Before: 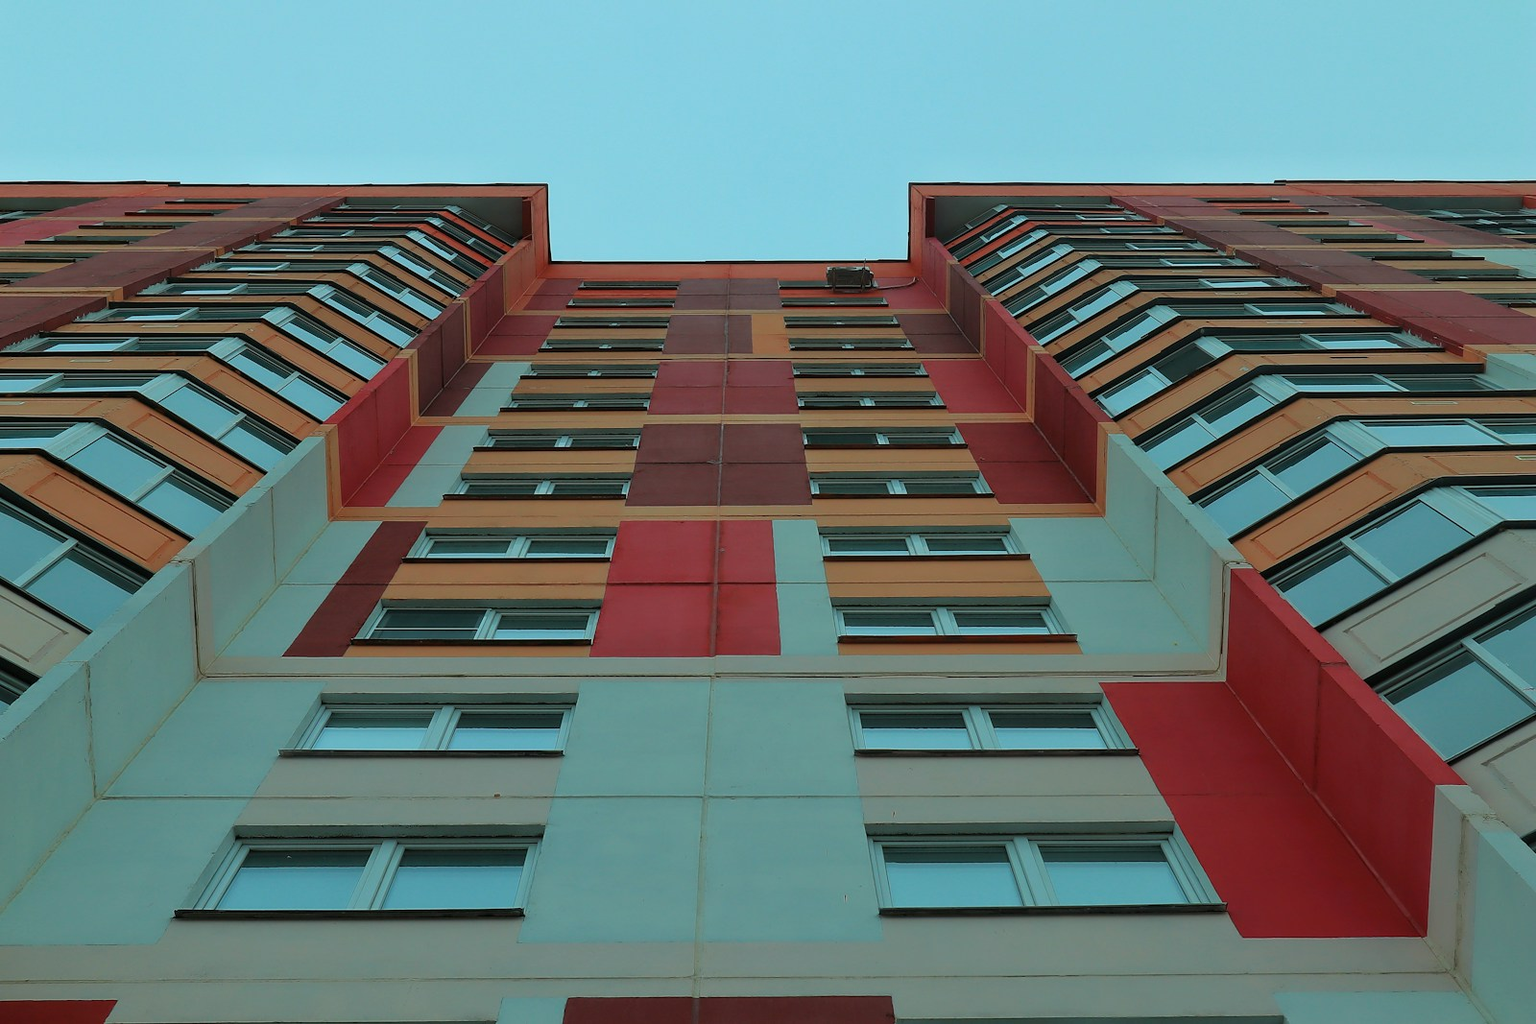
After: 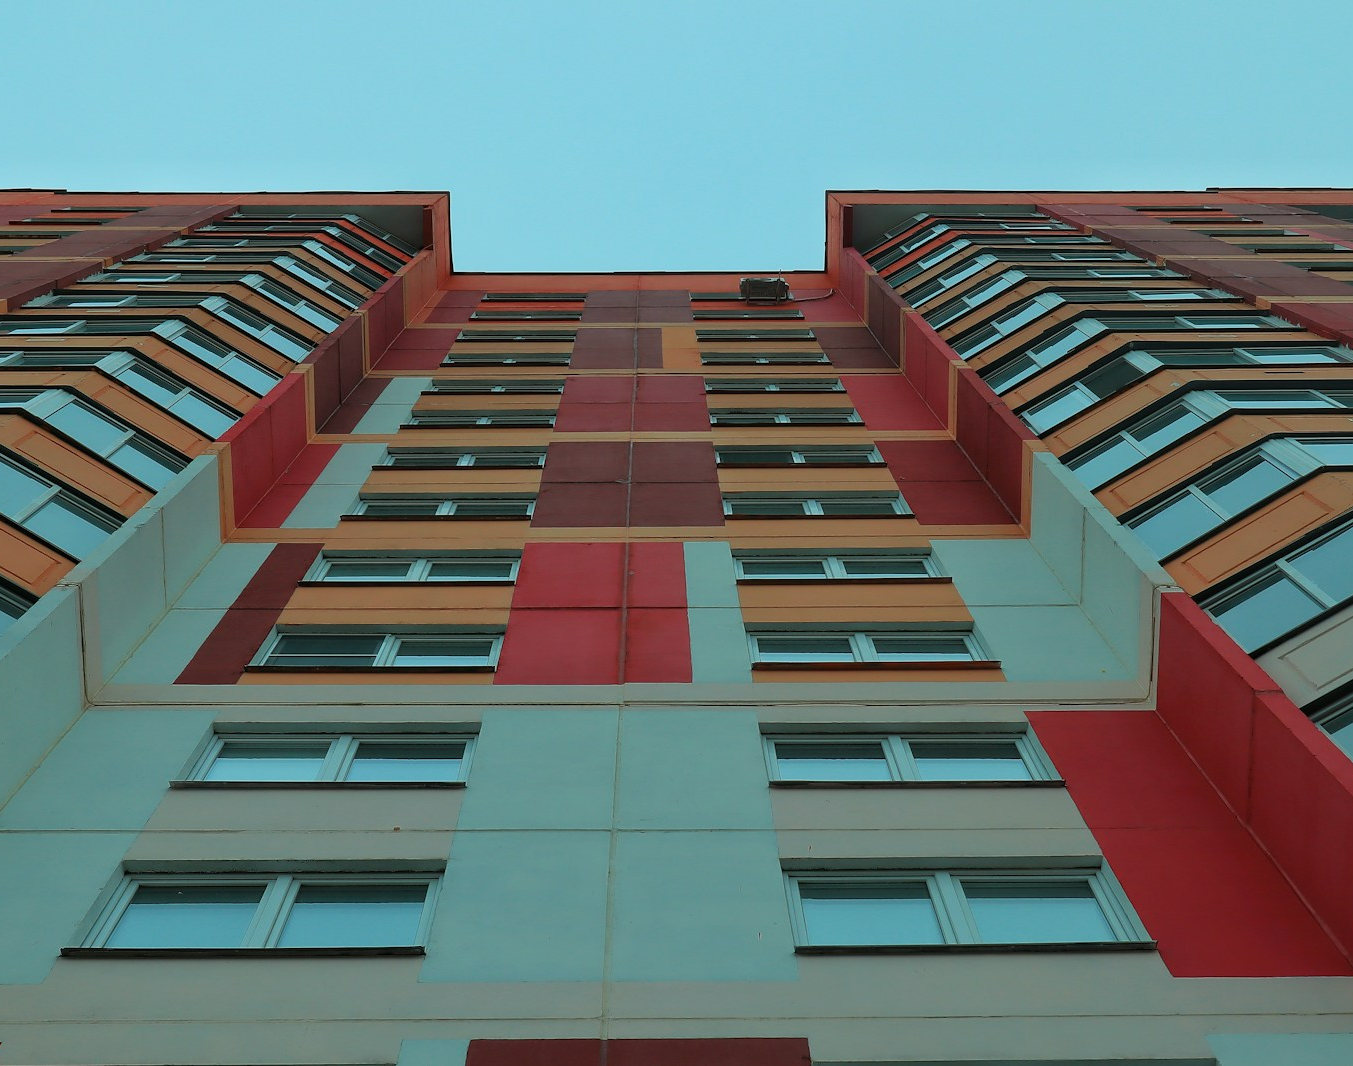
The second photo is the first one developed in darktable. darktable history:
crop: left 7.601%, right 7.821%
